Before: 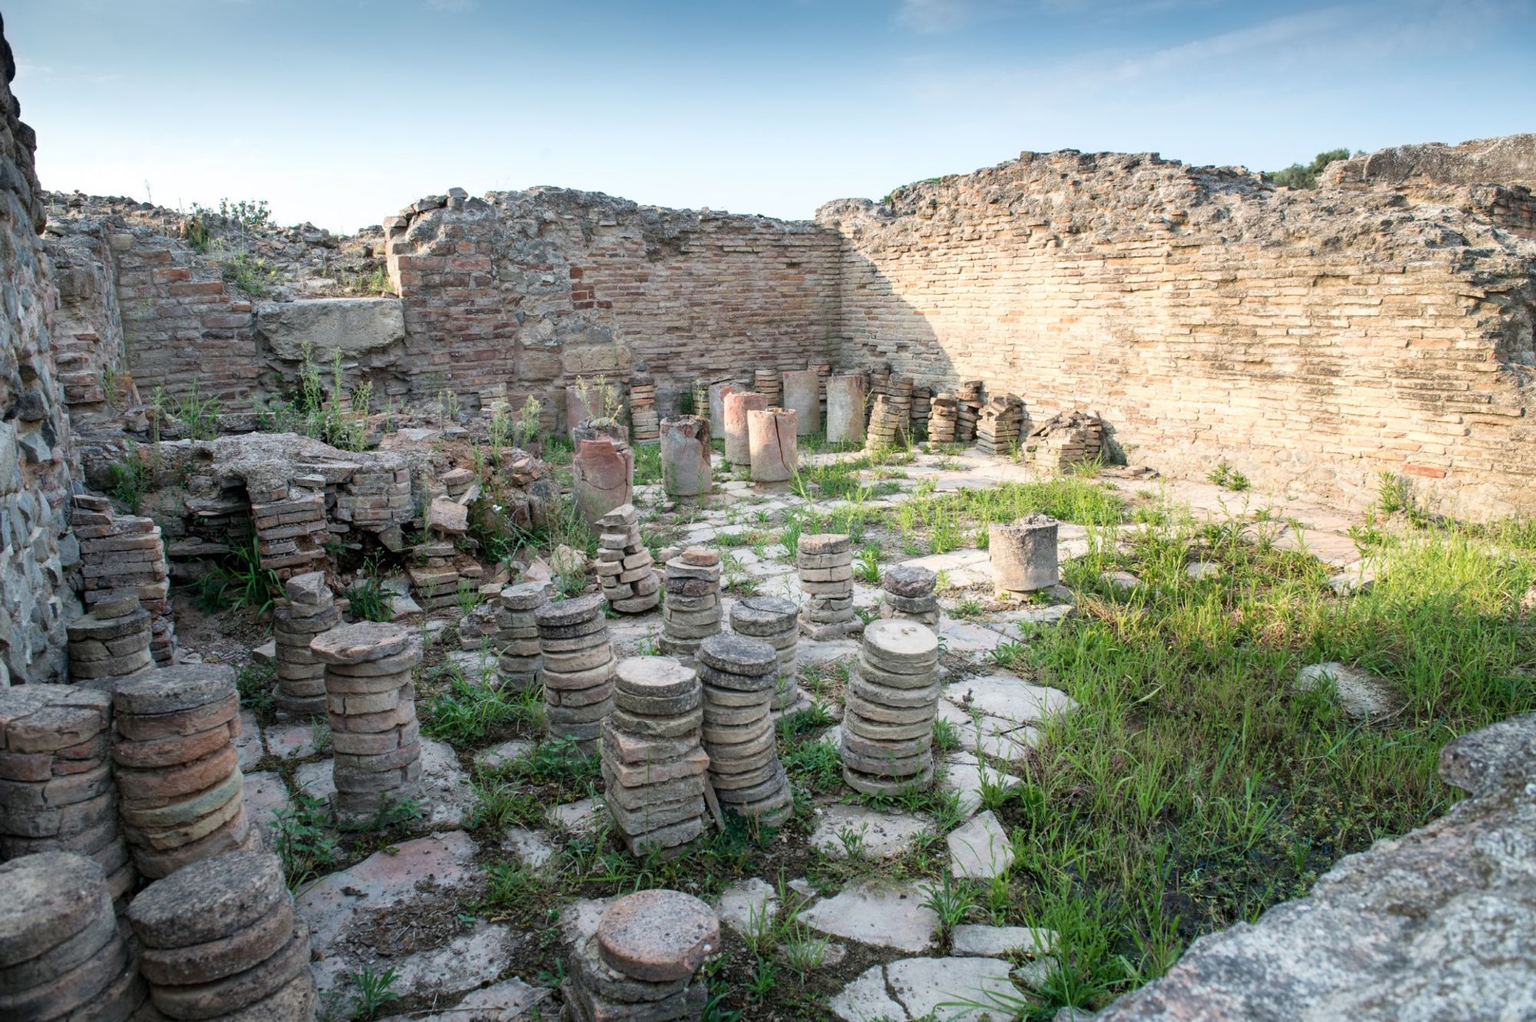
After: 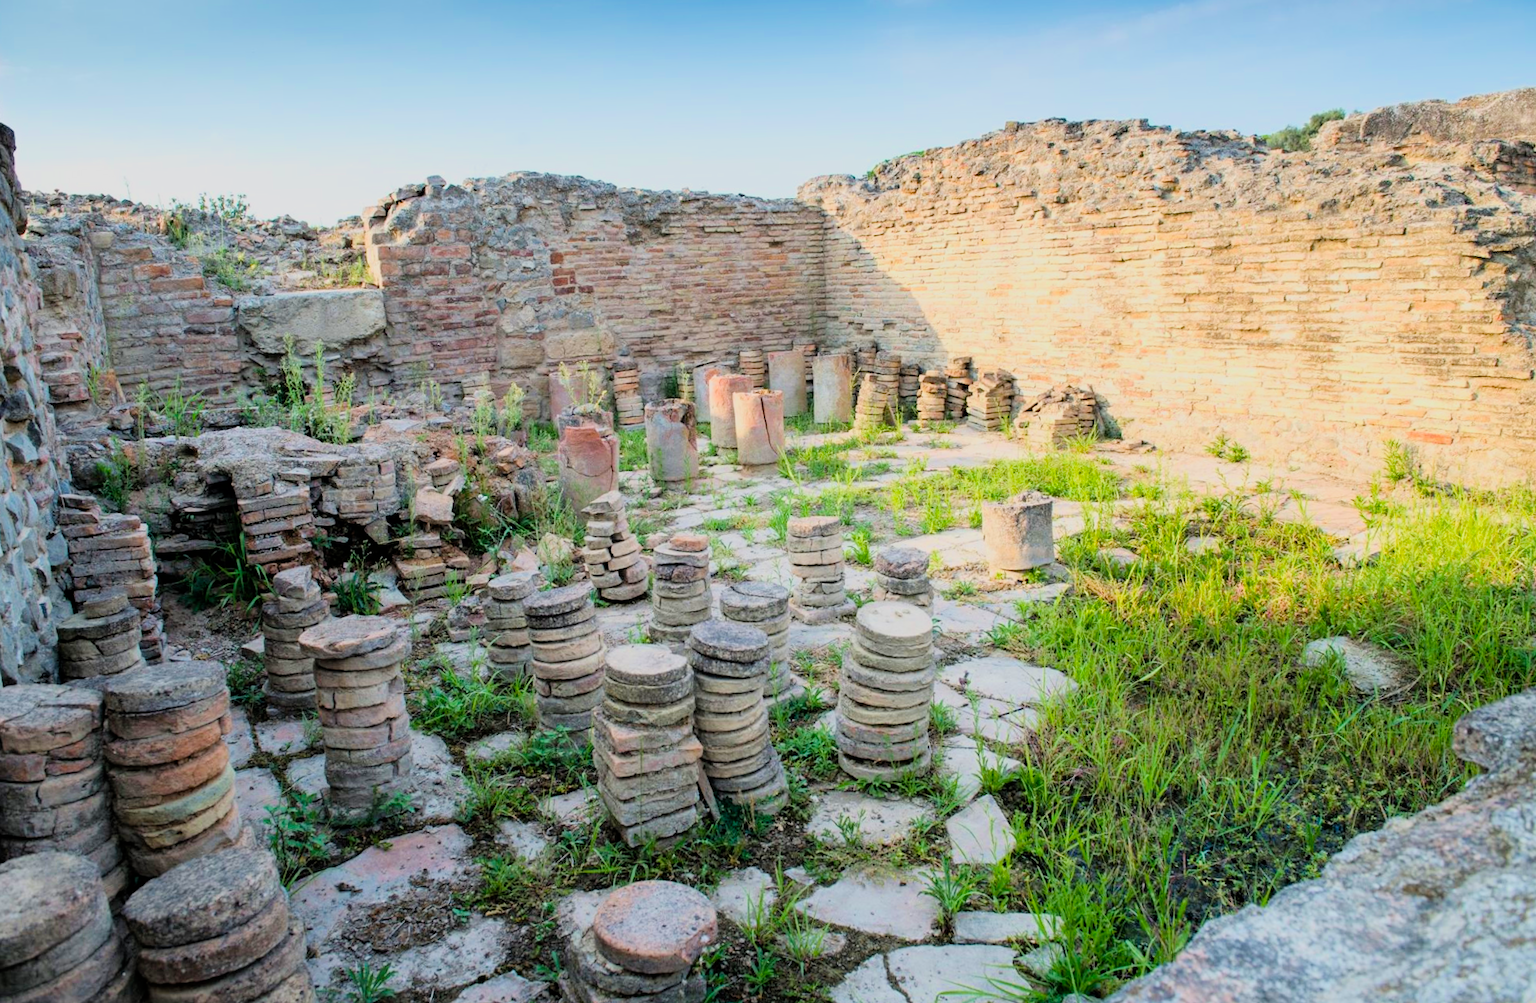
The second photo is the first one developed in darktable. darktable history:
filmic rgb: black relative exposure -7.15 EV, white relative exposure 5.36 EV, hardness 3.02, color science v6 (2022)
rotate and perspective: rotation -1.32°, lens shift (horizontal) -0.031, crop left 0.015, crop right 0.985, crop top 0.047, crop bottom 0.982
velvia: strength 32%, mid-tones bias 0.2
exposure: black level correction 0, exposure 0.6 EV, compensate highlight preservation false
